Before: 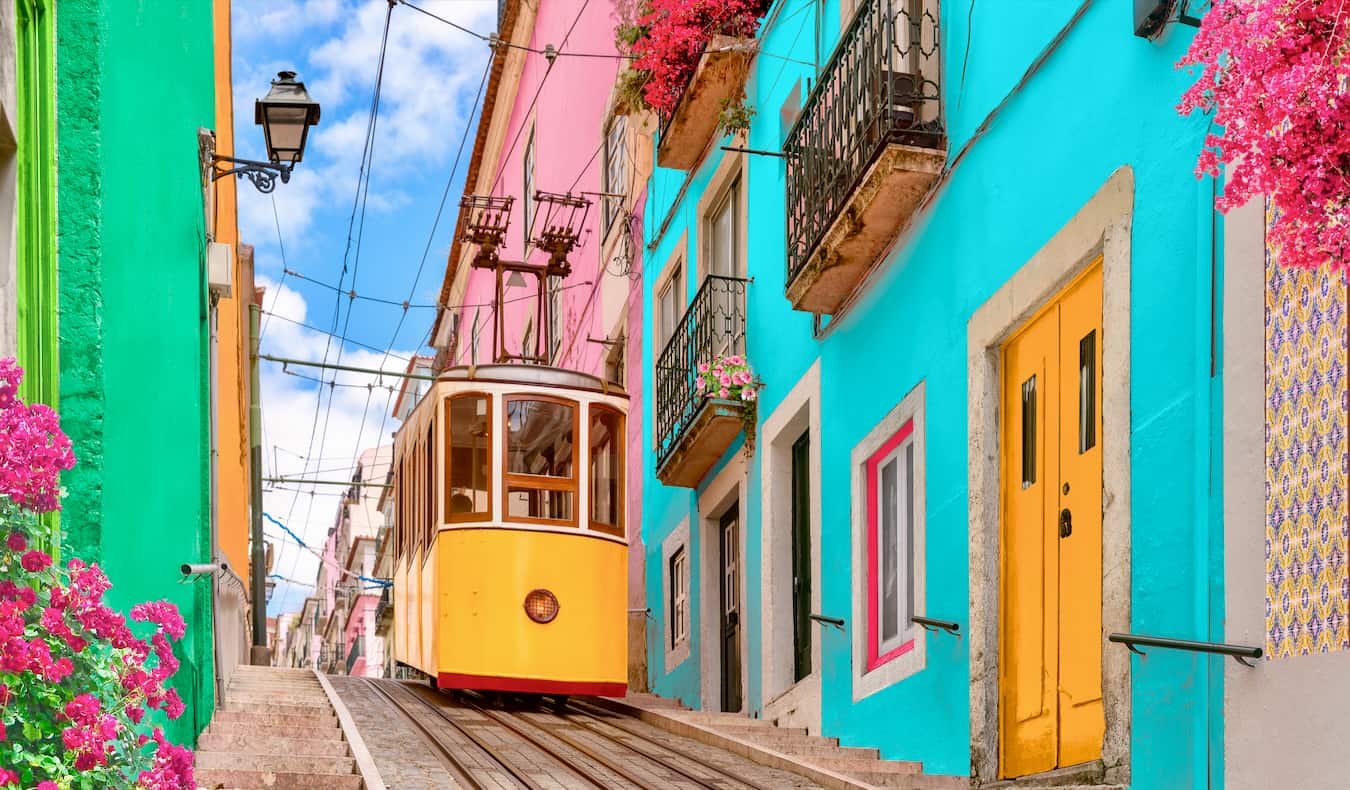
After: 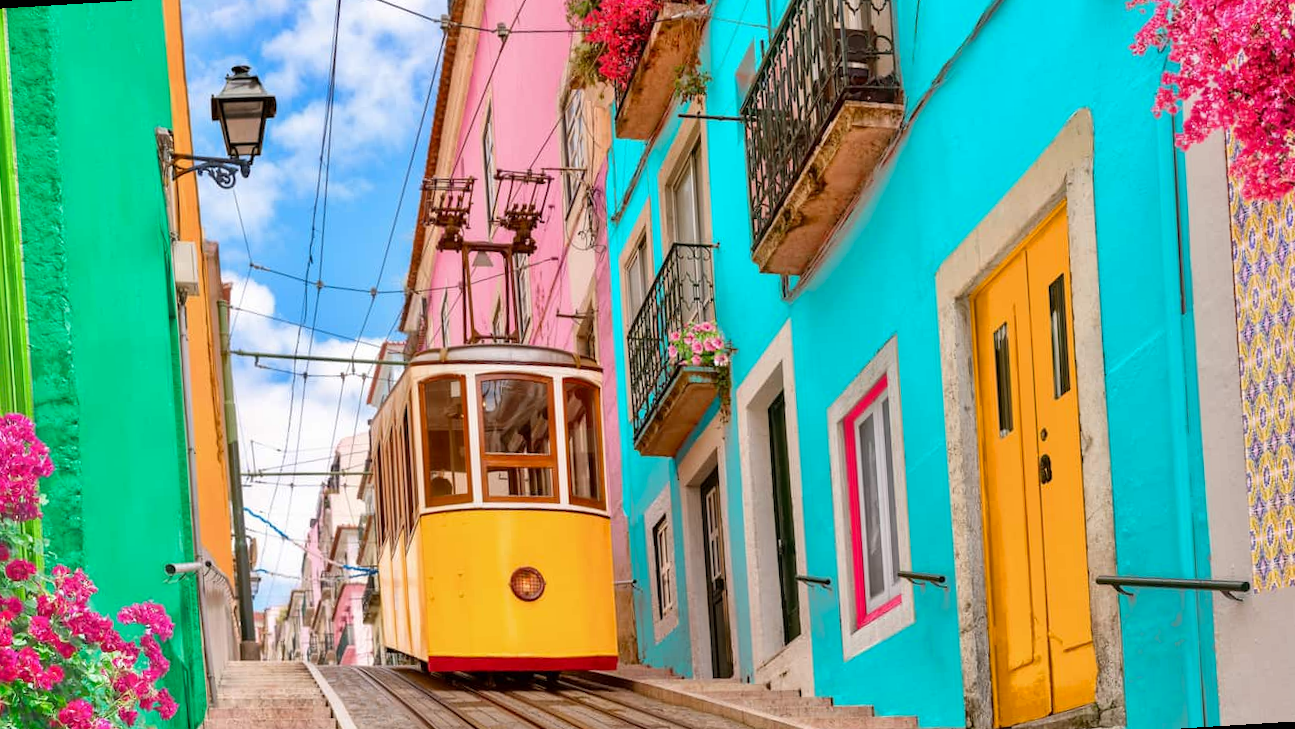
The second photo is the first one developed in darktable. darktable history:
rotate and perspective: rotation -3.52°, crop left 0.036, crop right 0.964, crop top 0.081, crop bottom 0.919
vibrance: on, module defaults
